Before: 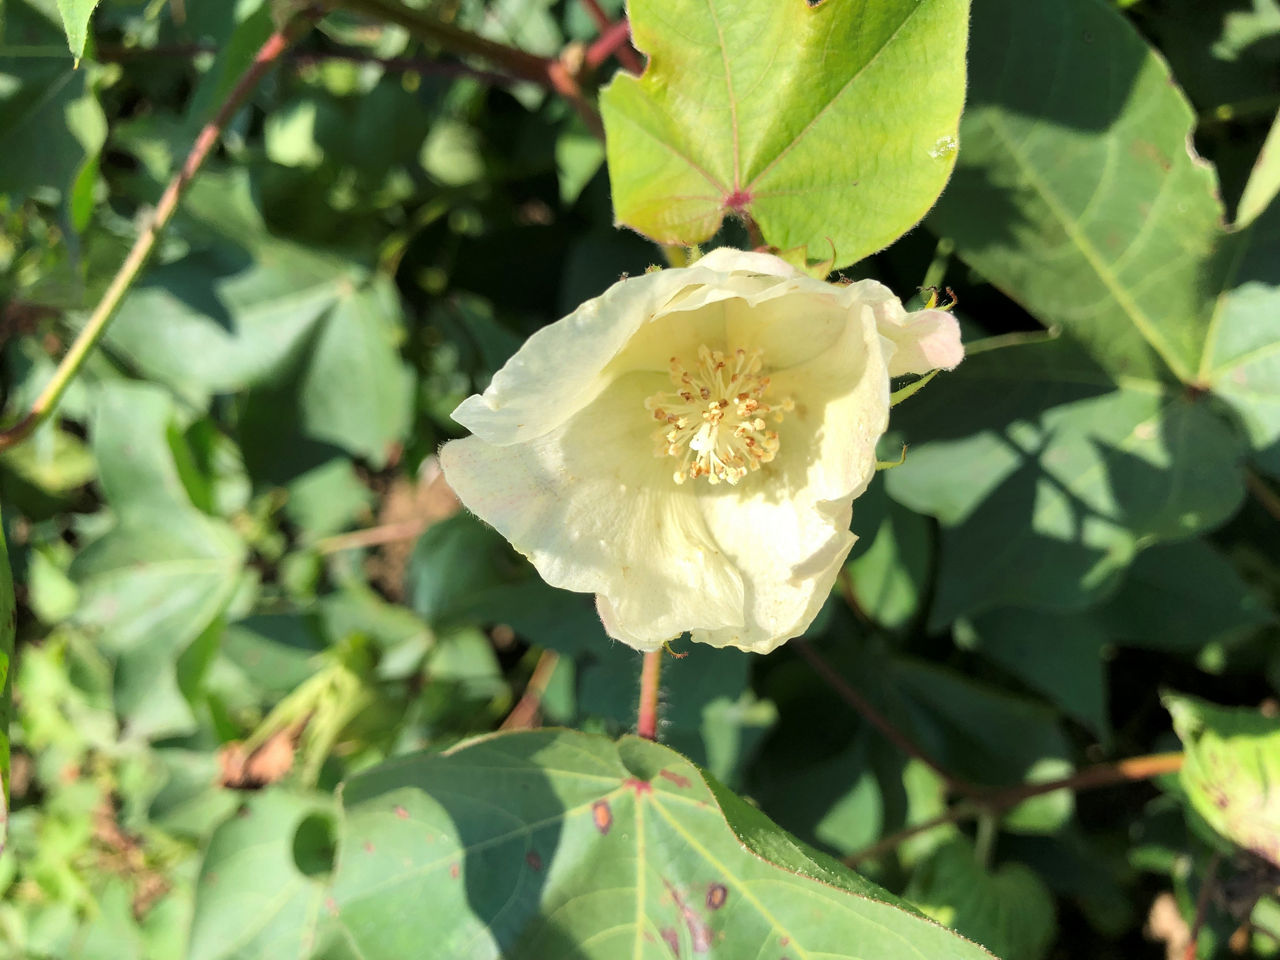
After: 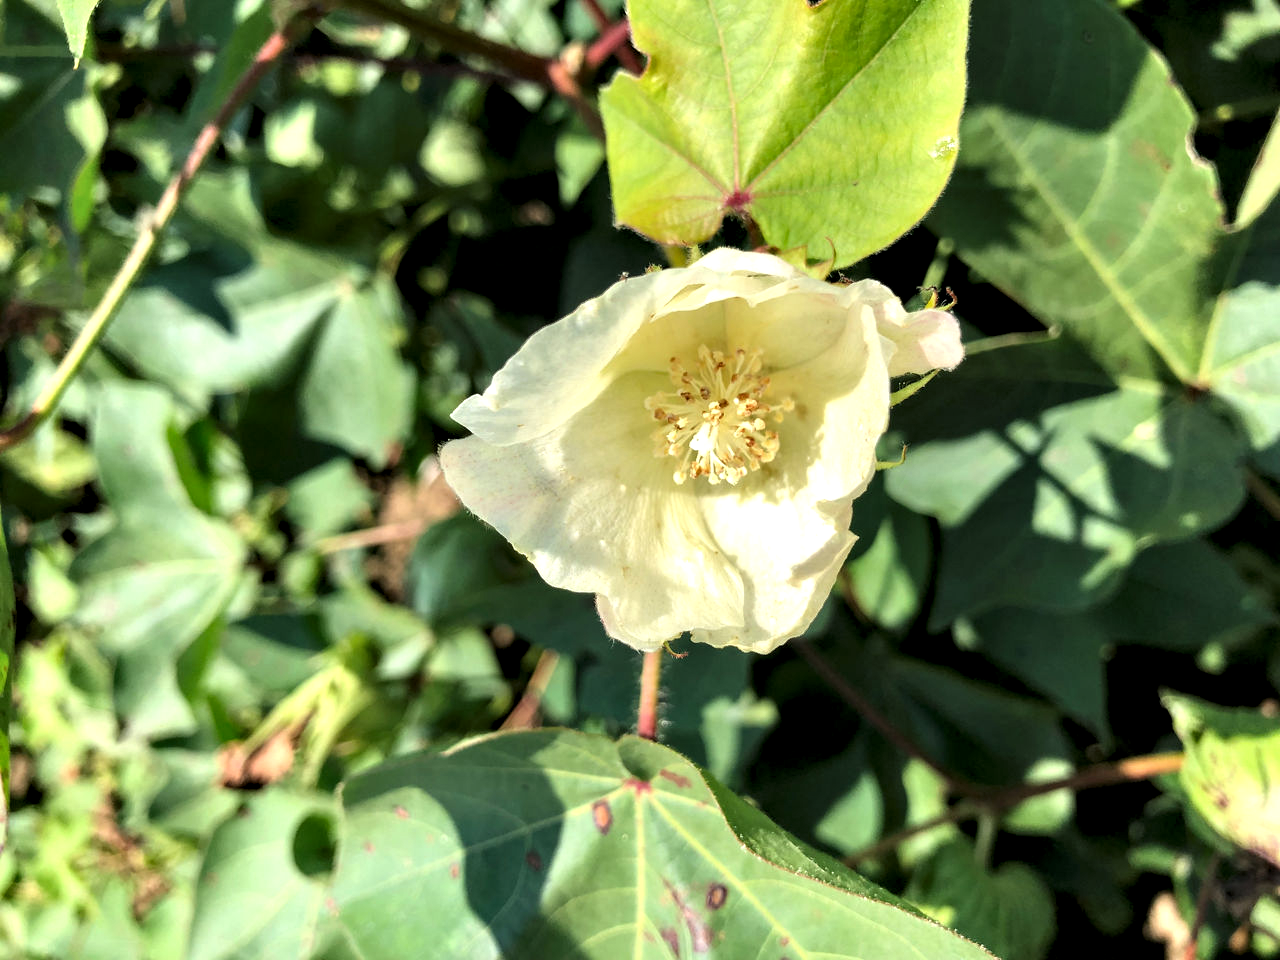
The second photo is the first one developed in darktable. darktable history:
white balance: red 1, blue 1
contrast equalizer: y [[0.545, 0.572, 0.59, 0.59, 0.571, 0.545], [0.5 ×6], [0.5 ×6], [0 ×6], [0 ×6]]
levels: levels [0.016, 0.484, 0.953]
